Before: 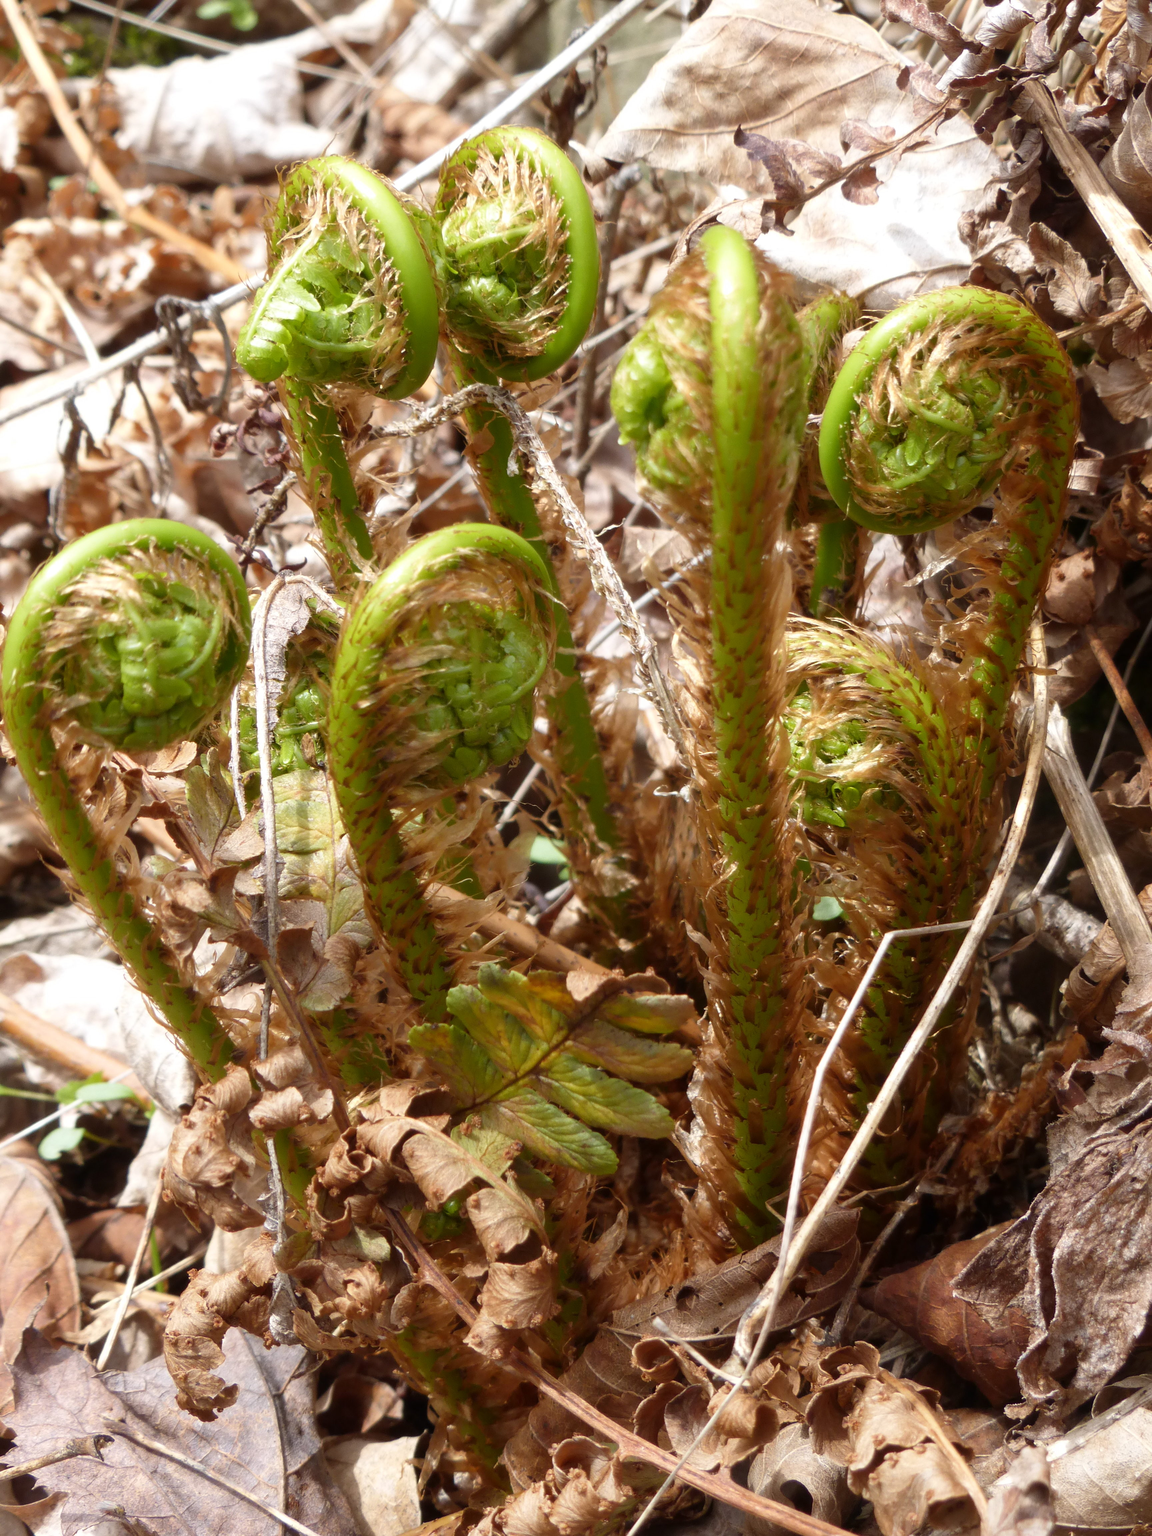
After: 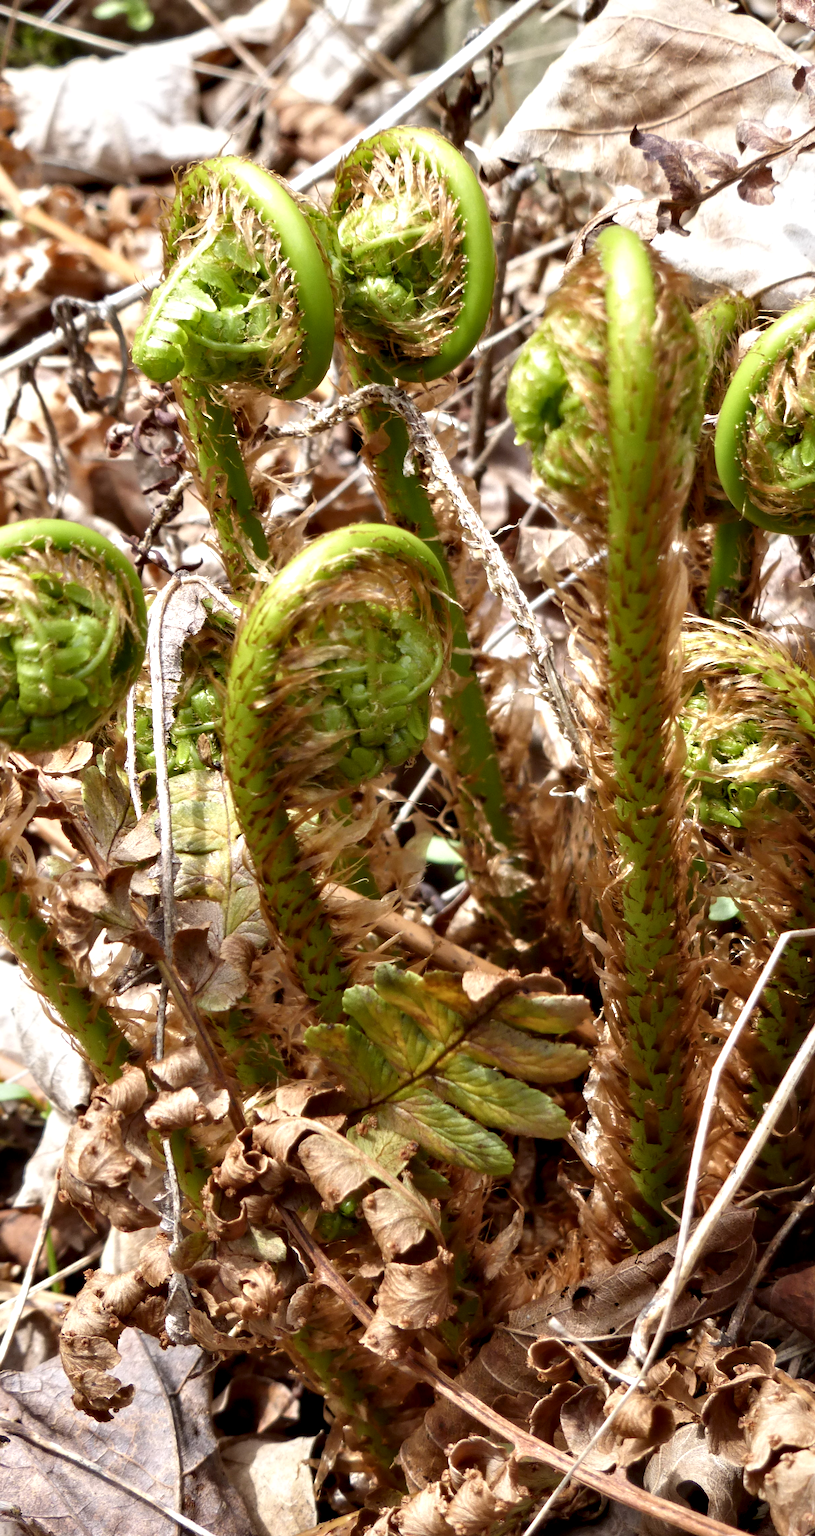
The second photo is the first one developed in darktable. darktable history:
tone equalizer: on, module defaults
contrast equalizer: y [[0.545, 0.572, 0.59, 0.59, 0.571, 0.545], [0.5 ×6], [0.5 ×6], [0 ×6], [0 ×6]]
crop and rotate: left 9.061%, right 20.142%
